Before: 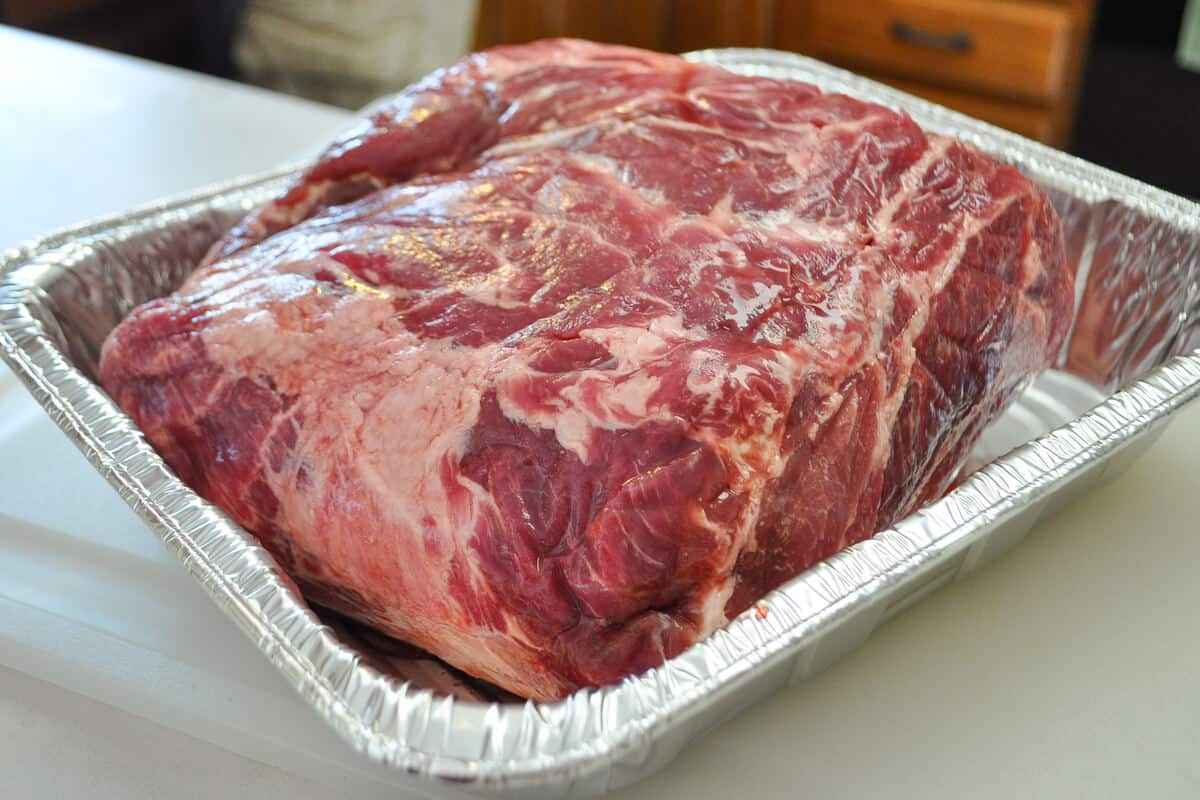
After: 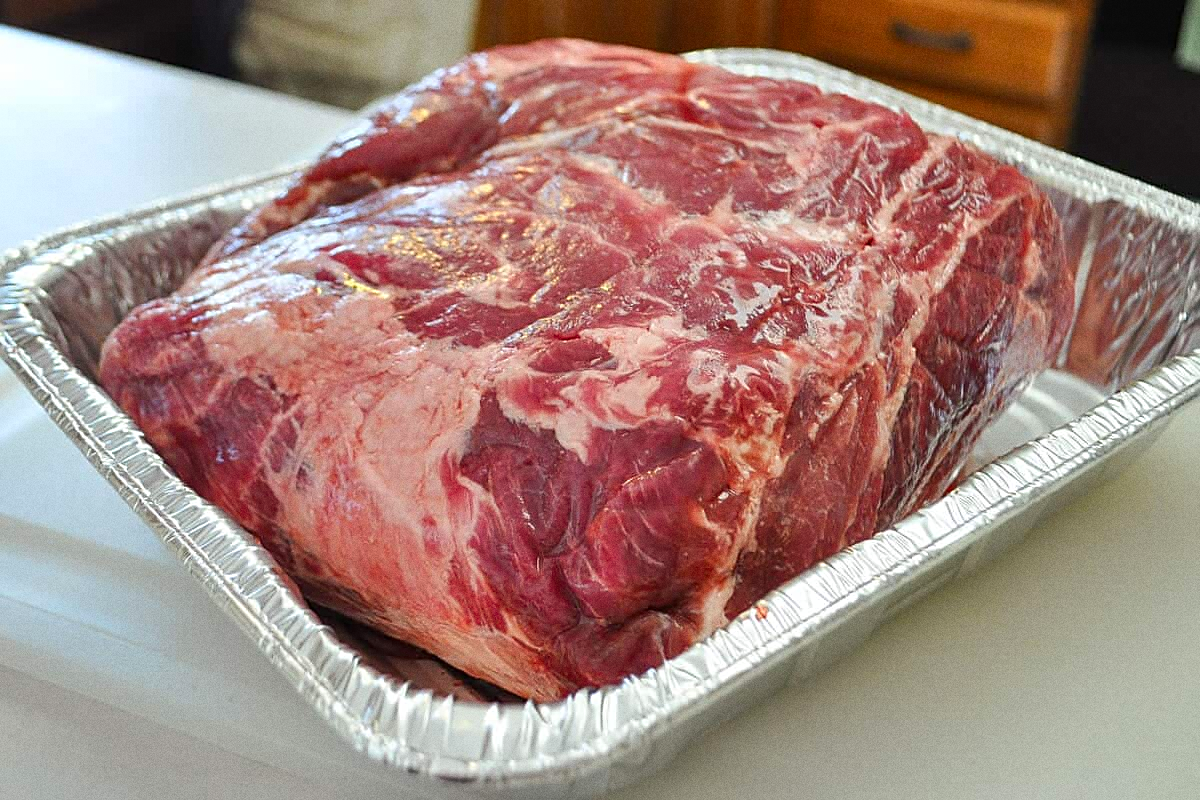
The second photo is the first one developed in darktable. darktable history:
sharpen: on, module defaults
grain: coarseness 0.09 ISO
contrast brightness saturation: saturation 0.1
